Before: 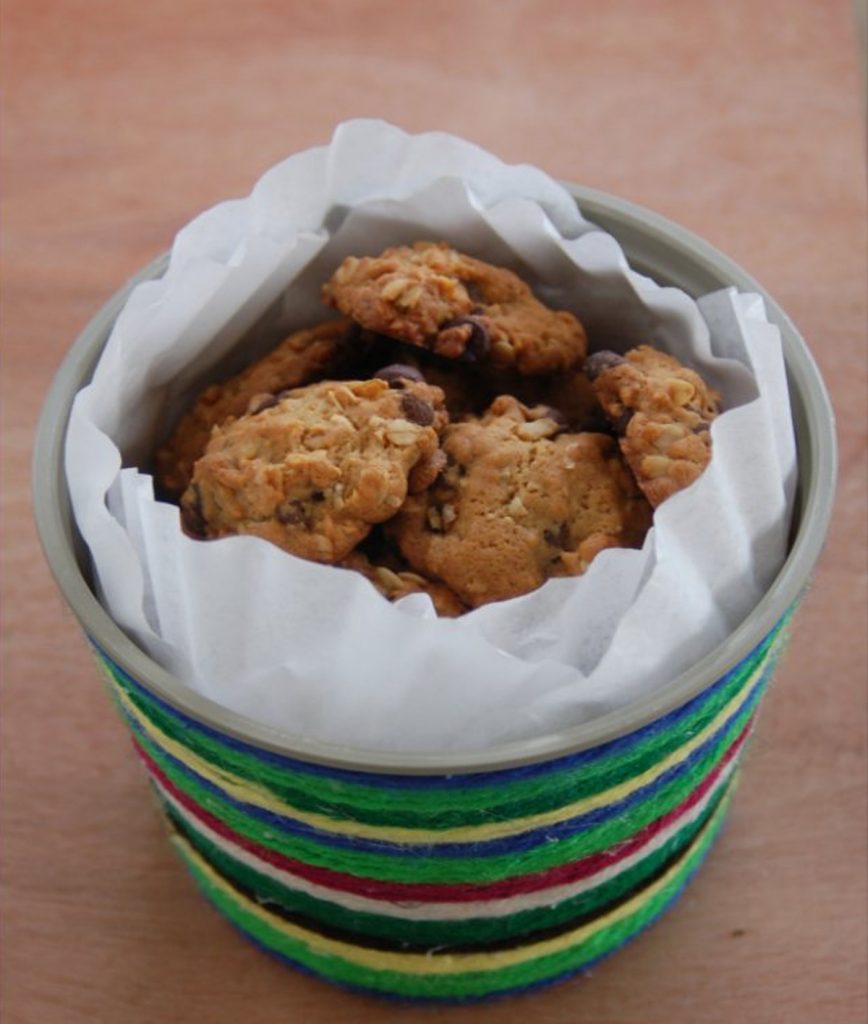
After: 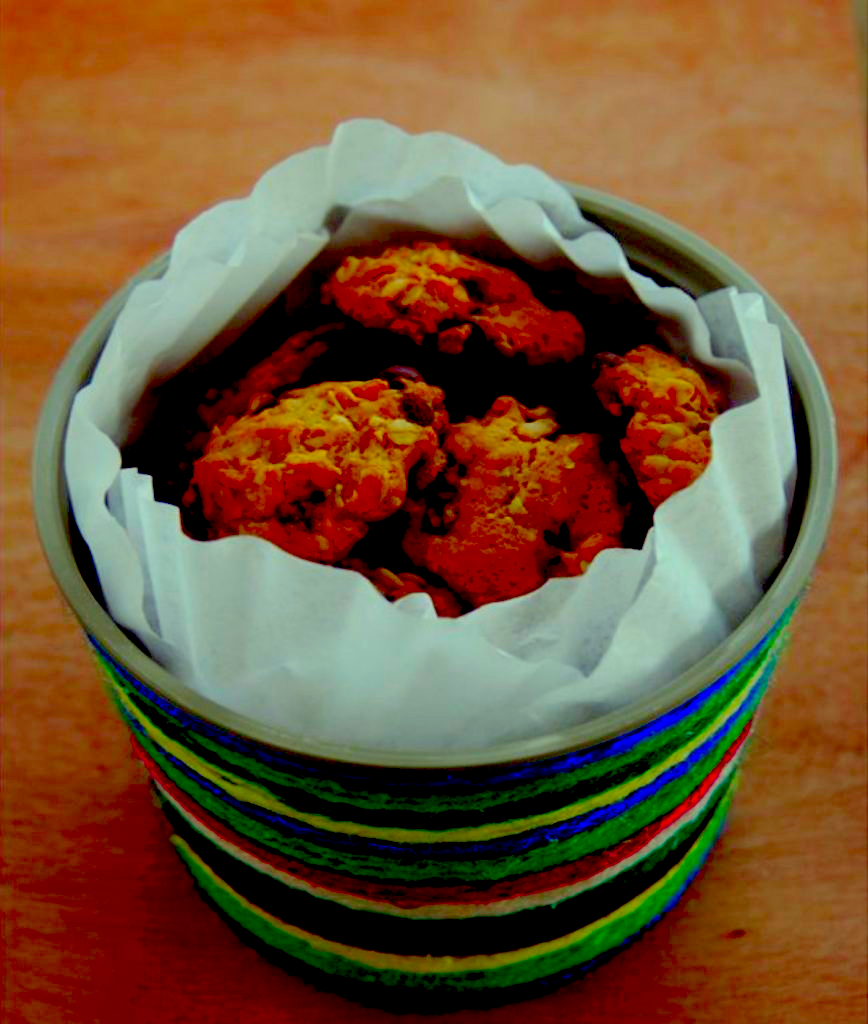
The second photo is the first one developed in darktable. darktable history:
color correction: highlights a* -11.08, highlights b* 9.94, saturation 1.72
exposure: black level correction 0.099, exposure -0.094 EV, compensate highlight preservation false
